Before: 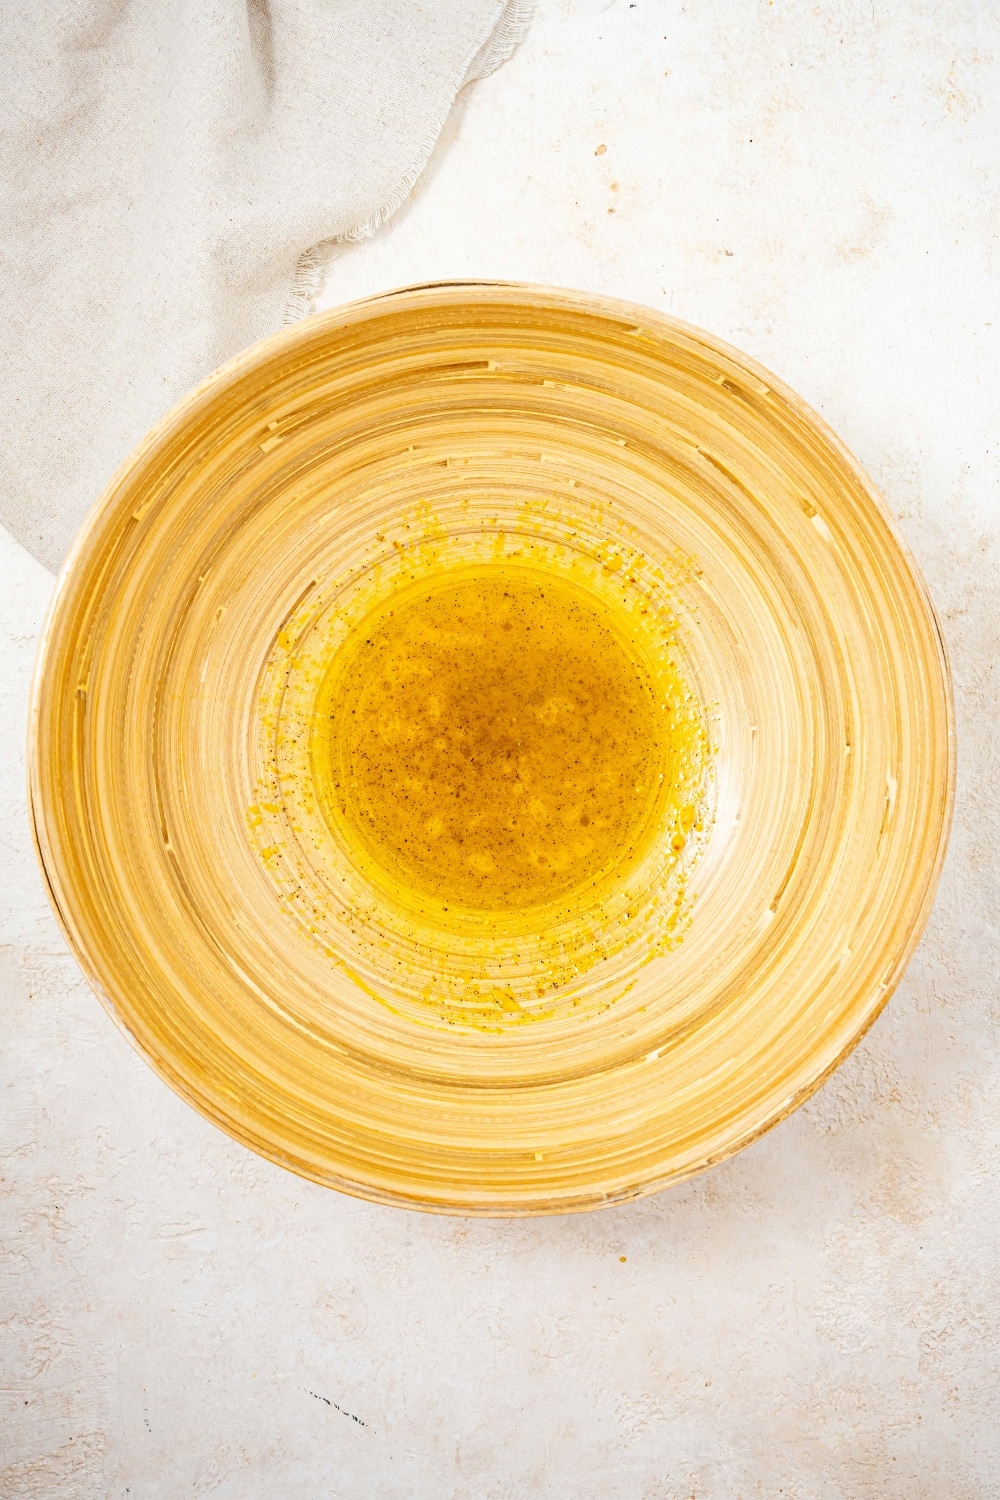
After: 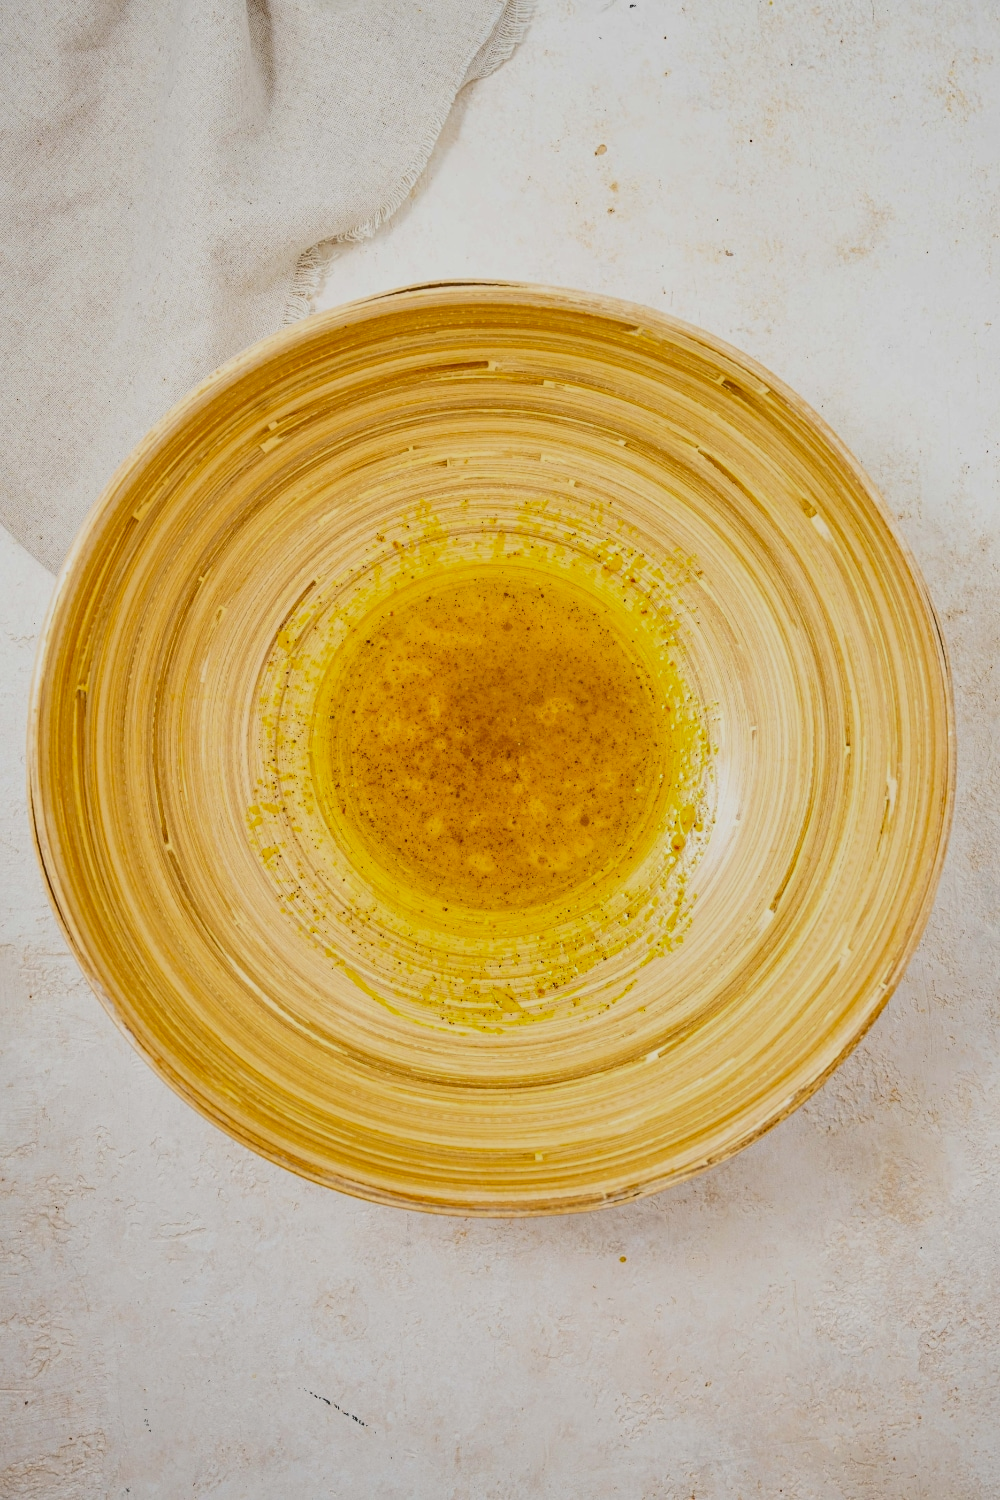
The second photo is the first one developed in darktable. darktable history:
filmic rgb: black relative exposure -14.88 EV, white relative exposure 3 EV, target black luminance 0%, hardness 9.21, latitude 98.41%, contrast 0.914, shadows ↔ highlights balance 0.408%, color science v5 (2021), contrast in shadows safe, contrast in highlights safe
shadows and highlights: soften with gaussian
